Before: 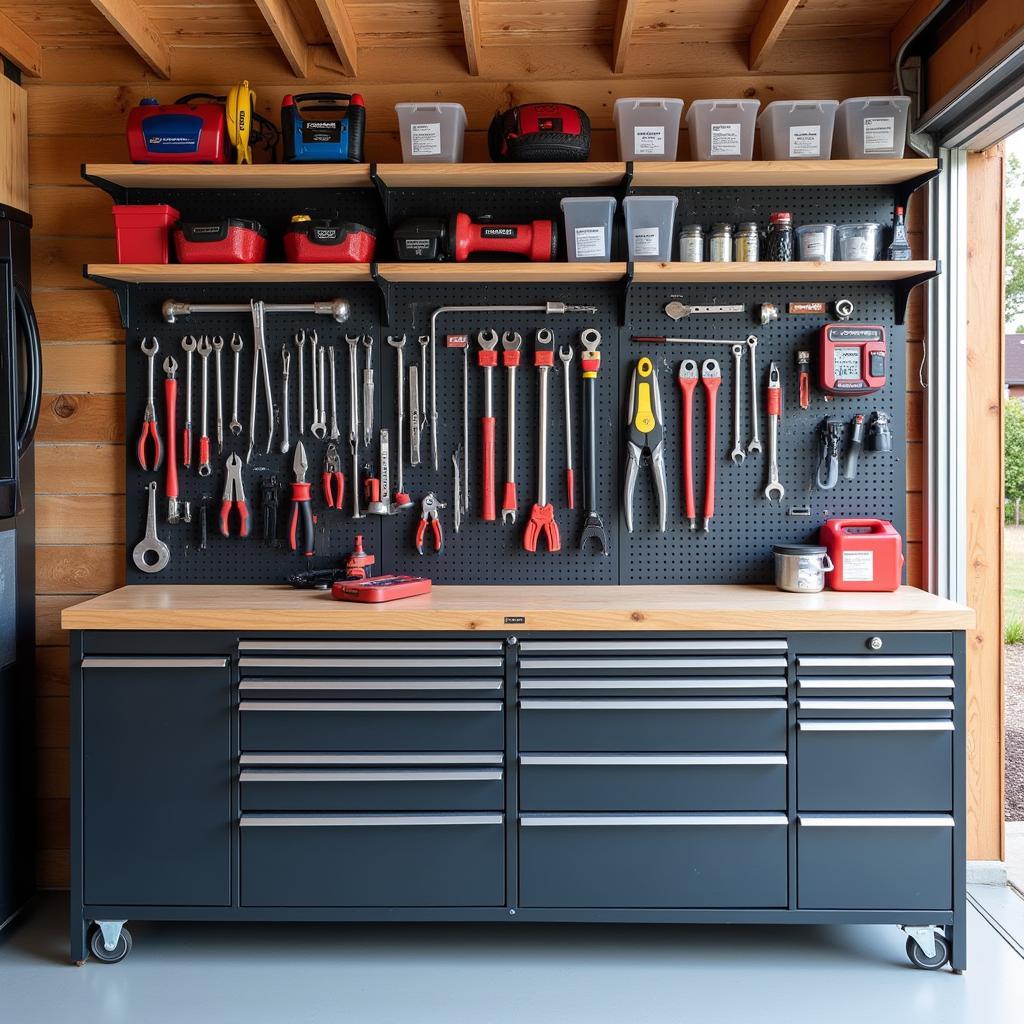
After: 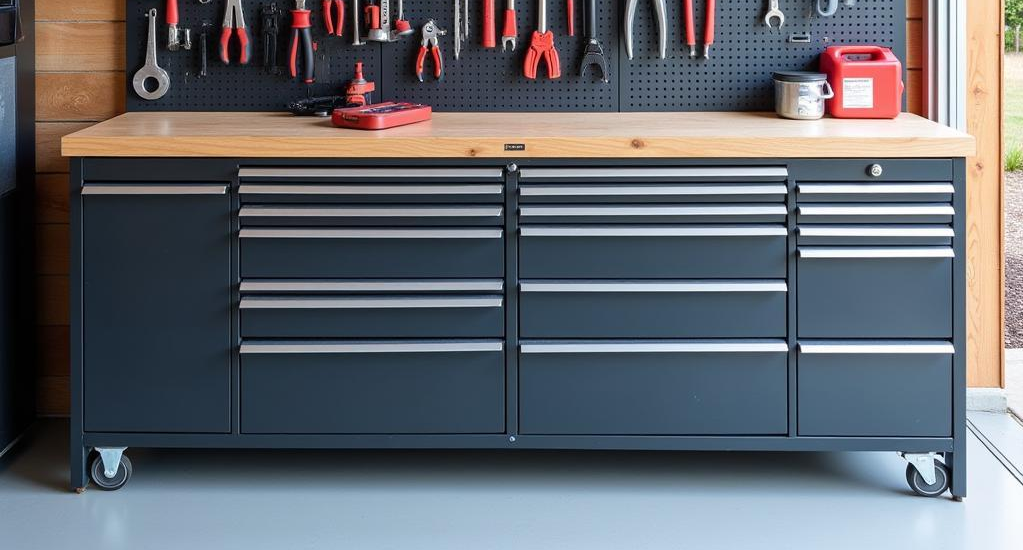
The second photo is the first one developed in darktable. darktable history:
crop and rotate: top 46.198%, right 0.074%
